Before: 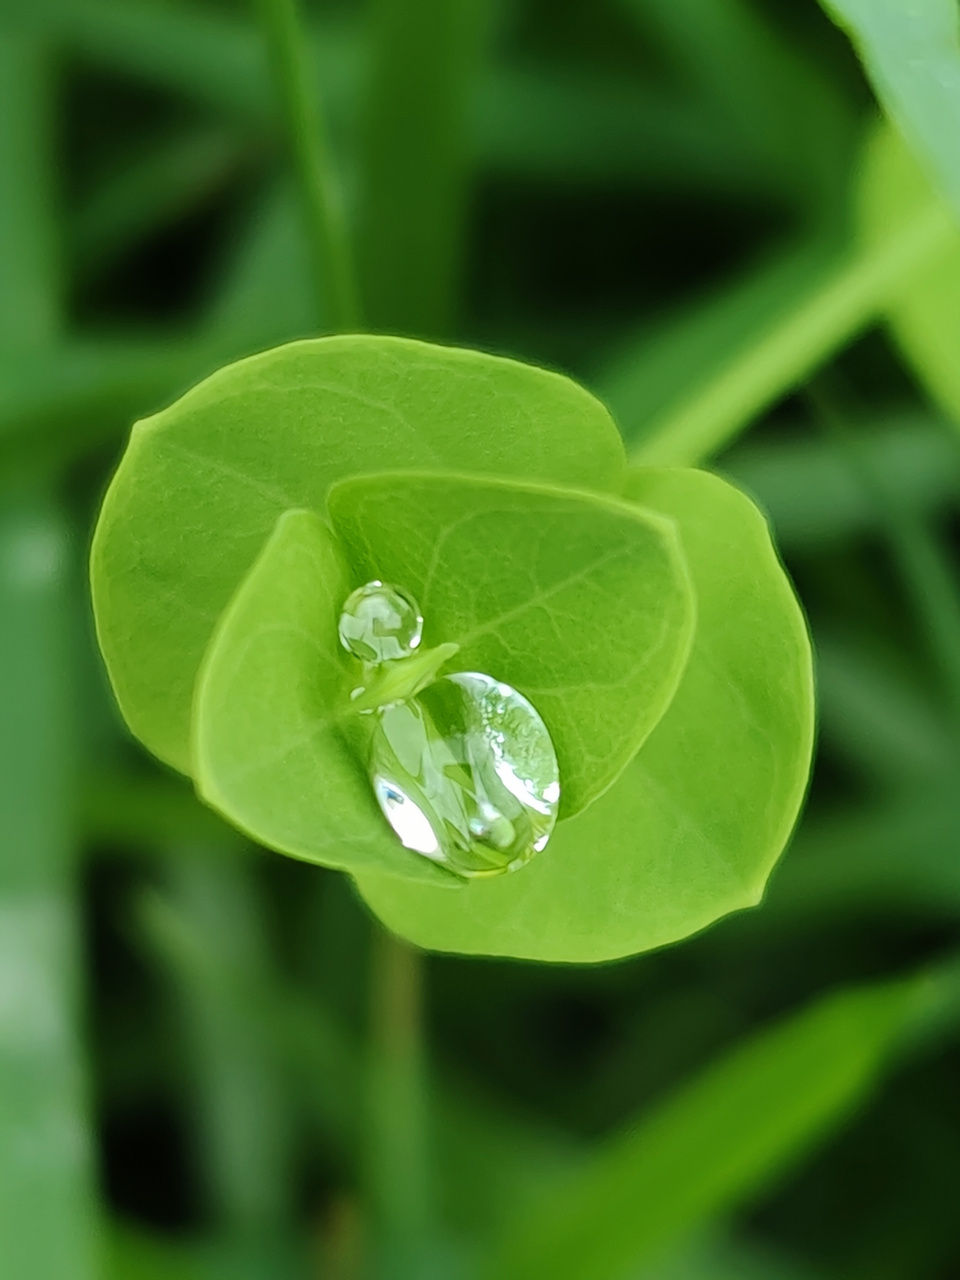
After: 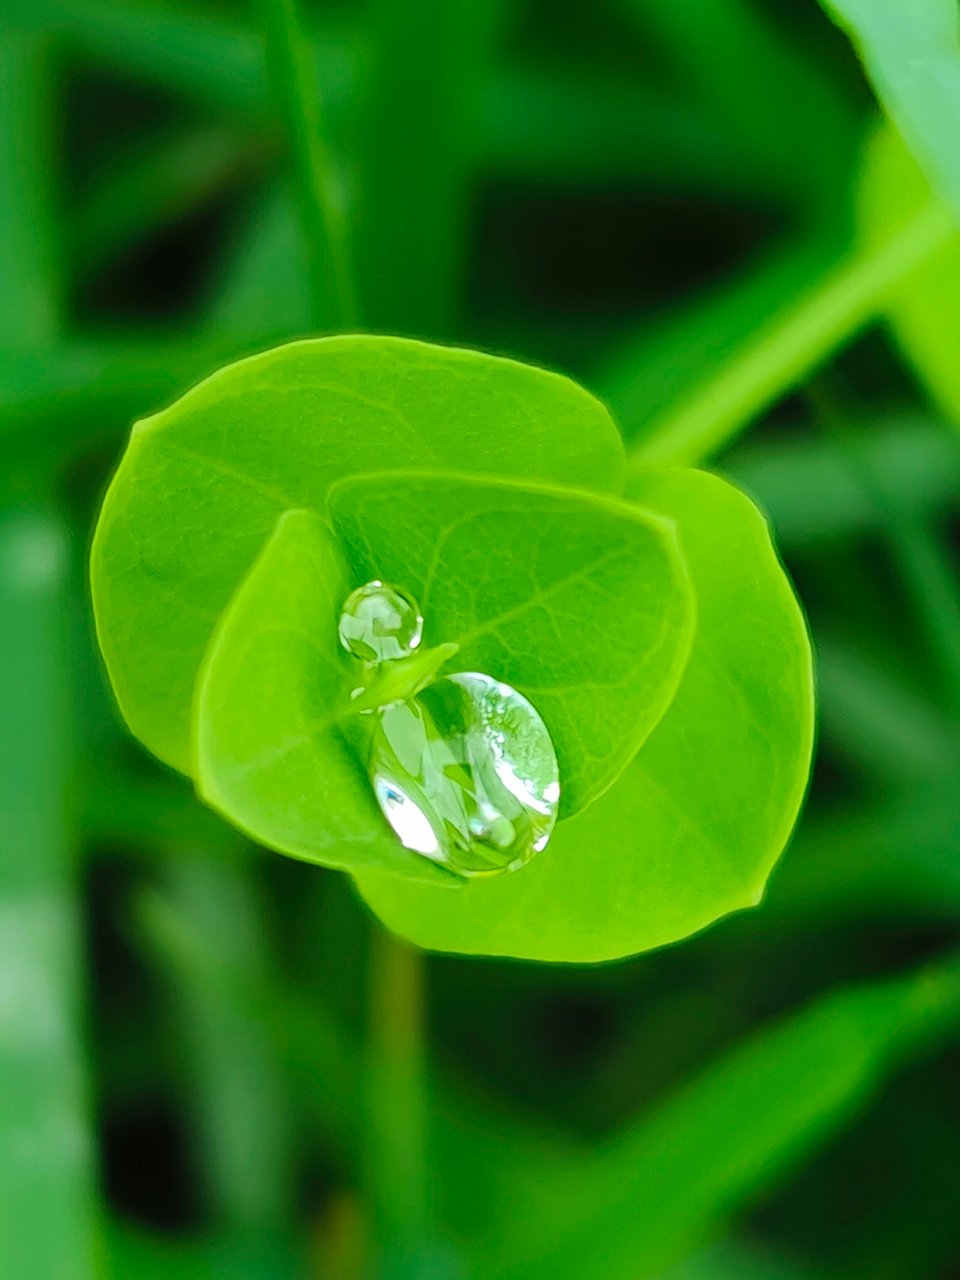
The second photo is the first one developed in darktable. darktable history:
contrast brightness saturation: contrast 0.034, brightness 0.067, saturation 0.132
